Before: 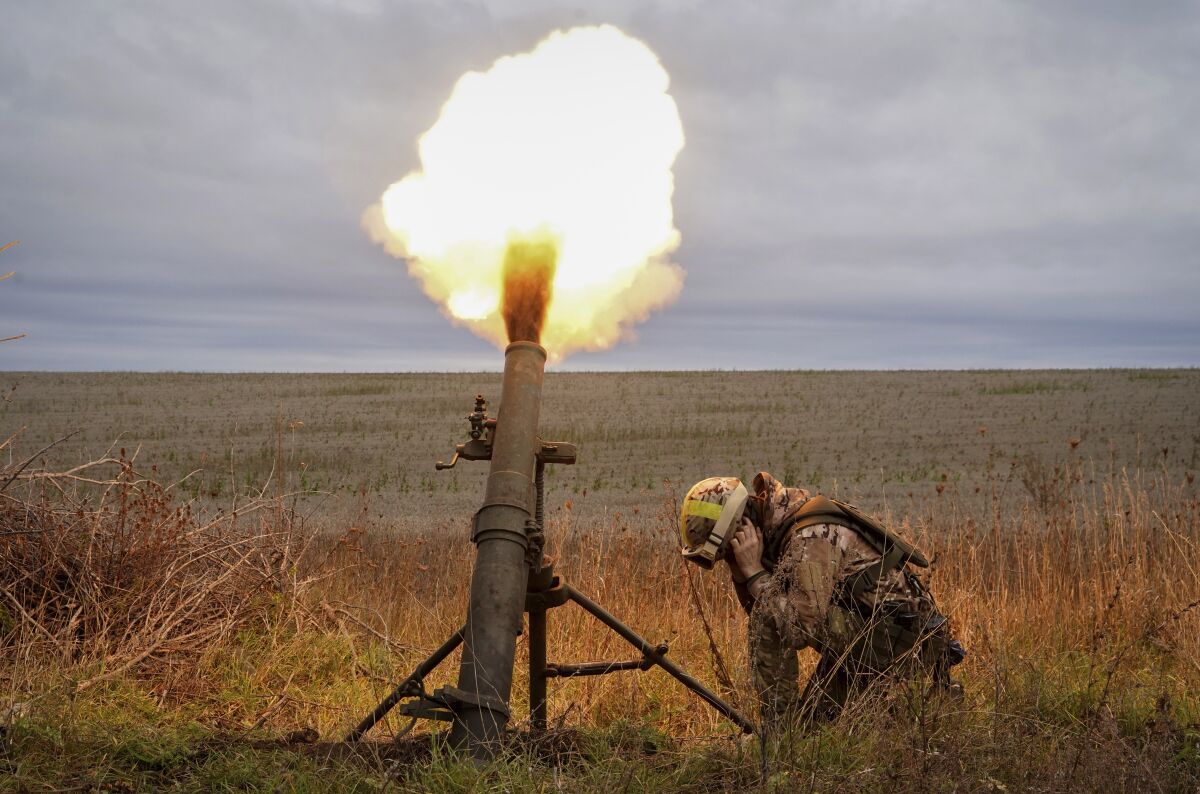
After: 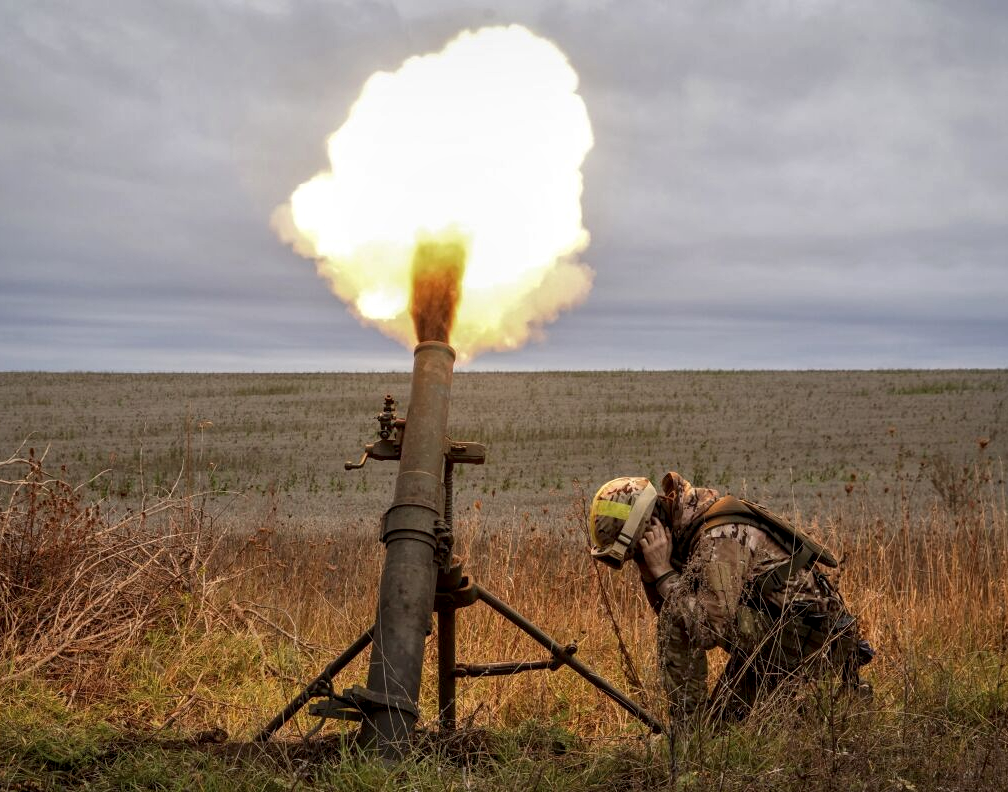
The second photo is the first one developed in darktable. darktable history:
crop: left 7.598%, right 7.873%
local contrast: detail 130%
